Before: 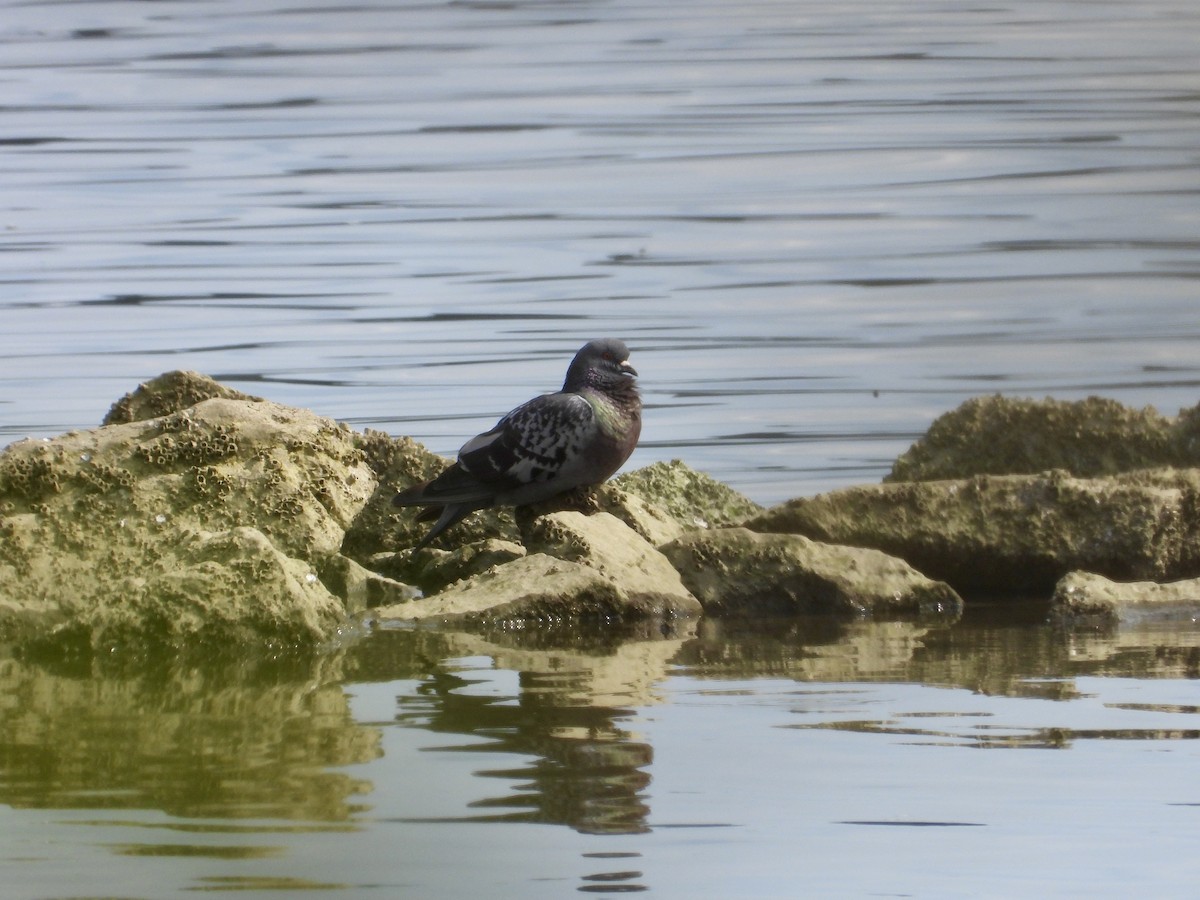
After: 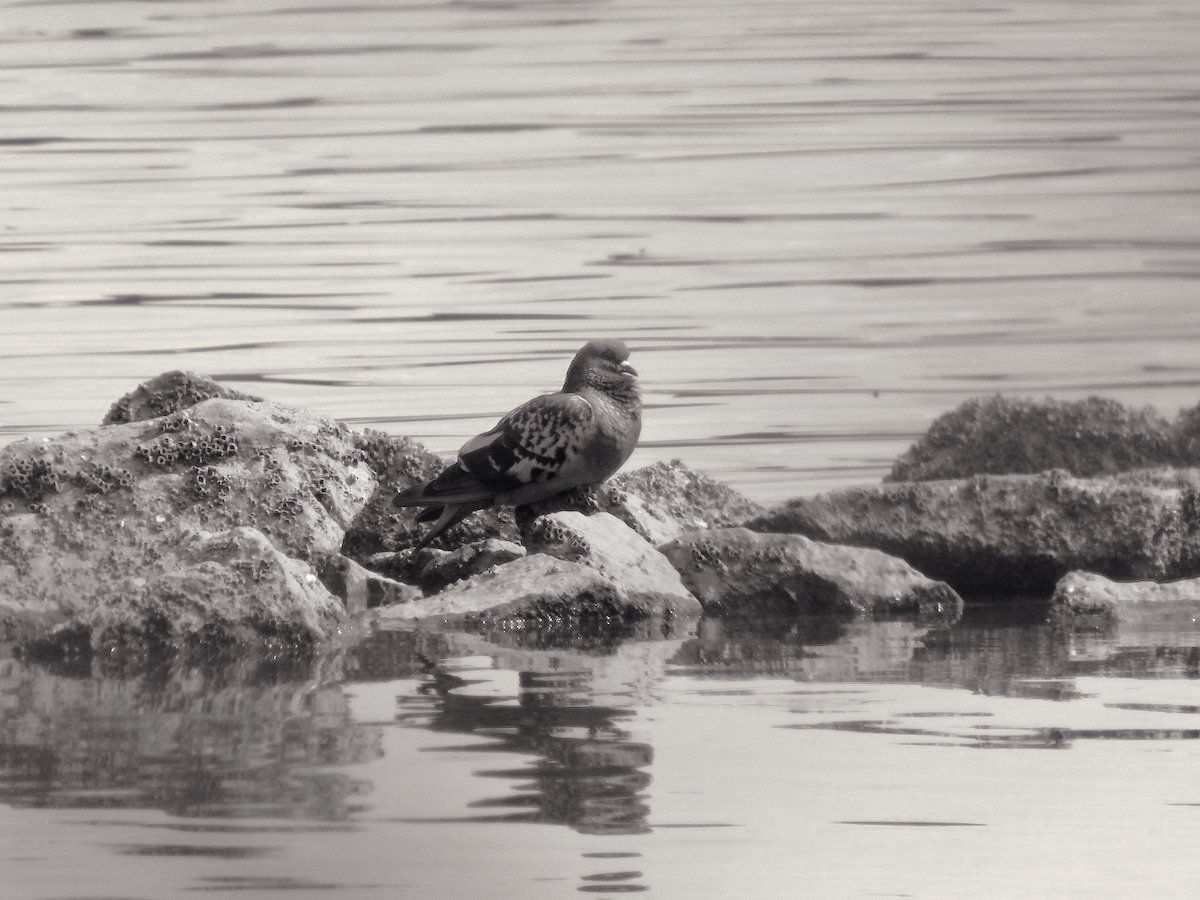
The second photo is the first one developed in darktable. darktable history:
tone curve: curves: ch0 [(0, 0) (0.003, 0.007) (0.011, 0.011) (0.025, 0.021) (0.044, 0.04) (0.069, 0.07) (0.1, 0.129) (0.136, 0.187) (0.177, 0.254) (0.224, 0.325) (0.277, 0.398) (0.335, 0.461) (0.399, 0.513) (0.468, 0.571) (0.543, 0.624) (0.623, 0.69) (0.709, 0.777) (0.801, 0.86) (0.898, 0.953) (1, 1)], preserve colors none
color look up table: target L [83.12, 88.47, 100.33, 82.76, 75.52, 61.6, 68.22, 44.65, 38.57, 36.99, 23.39, 12.23, 200.9, 103.21, 80.7, 66.95, 66.22, 46.9, 58.07, 50.12, 64.34, 65.85, 52.72, 37.99, 26.21, 4.686, 100.33, 82.05, 84.55, 89.57, 77.34, 90.24, 88.1, 69.23, 82.43, 50.55, 46.9, 59.5, 65.11, 31.68, 27.92, 40.29, 89.57, 85.35, 70.31, 71.07, 51.1, 81.35, 52.15], target a [0.171, 0.049, -0.516, 0.179, 0.363, 1.255, 0.955, 2.412, 2.106, 2.137, 0.86, 1.015, 0, 0, 0.104, 0.624, 0.808, 2.301, 2.342, 2.274, 0.814, 0.809, 2.797, 2.586, 1.481, 0.276, -0.516, 0.188, 0.222, 0.406, 0.4, 0.429, 0.085, 0.662, 0.312, 2.568, 2.301, 1.482, 0.947, 1.584, 2.035, 1.915, 0.406, 0.345, 0.513, 0.281, 2.291, 0.337, 2.732], target b [2.249, 1.572, 9.898, 2.252, 3.627, 3.178, 2.149, 1.706, 0.9, 2.08, 0.306, -0.091, -0.001, -0.002, 1.954, 3.108, 3.154, 2.004, 3.172, 1.936, 3.173, 3.158, 2.355, 1.042, 0.538, -1.072, 9.898, 2.141, 1.711, 1.252, 2.918, 1.187, 1.664, 3.258, 1.755, 2.486, 2.004, 2.969, 2.64, 0.647, 0.221, 1.416, 1.252, 1.288, 2.921, 3.586, 1.691, 1.447, 2.51], num patches 49
